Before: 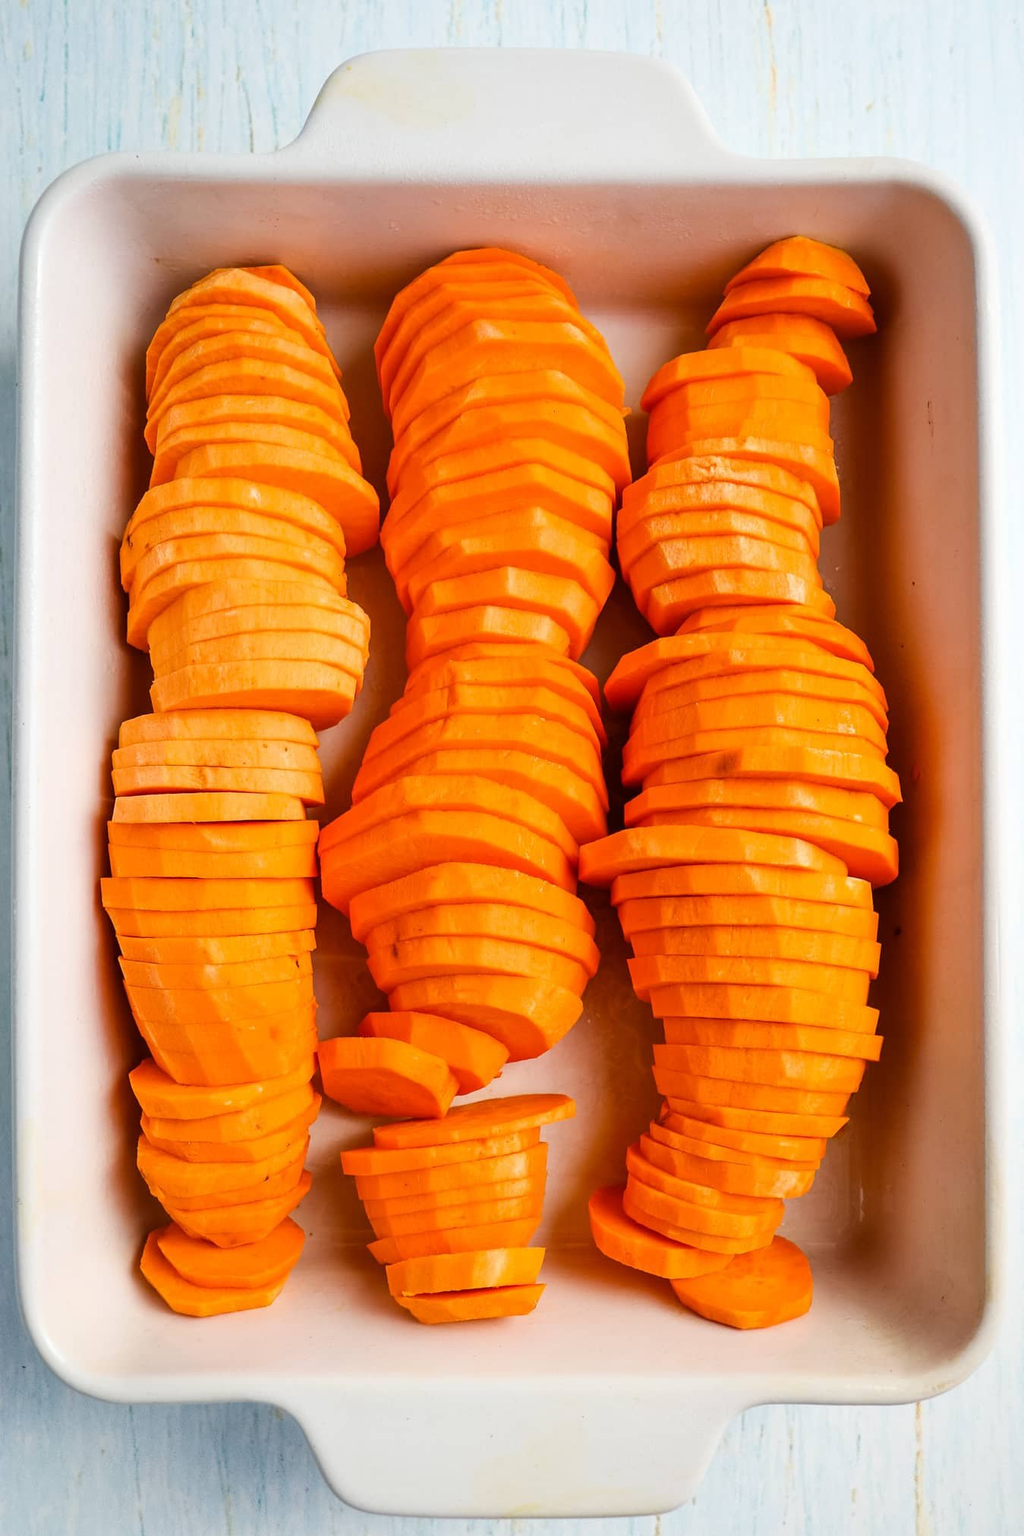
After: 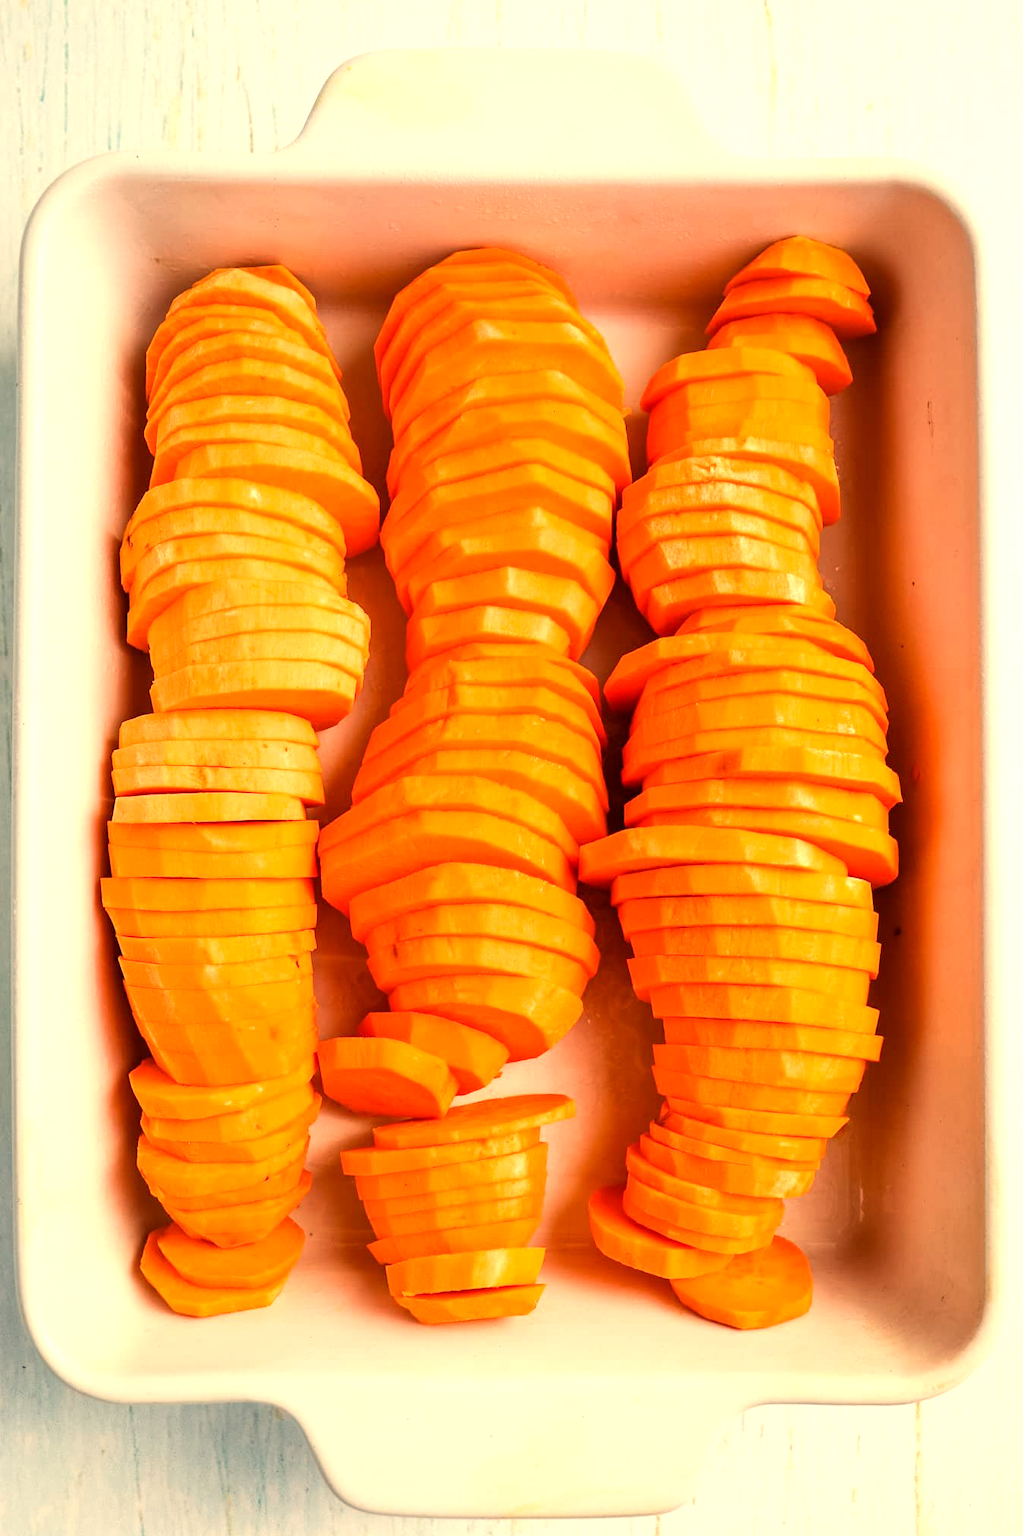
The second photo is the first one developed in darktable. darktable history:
exposure: black level correction 0.001, exposure 0.5 EV, compensate exposure bias true, compensate highlight preservation false
white balance: red 1.138, green 0.996, blue 0.812
